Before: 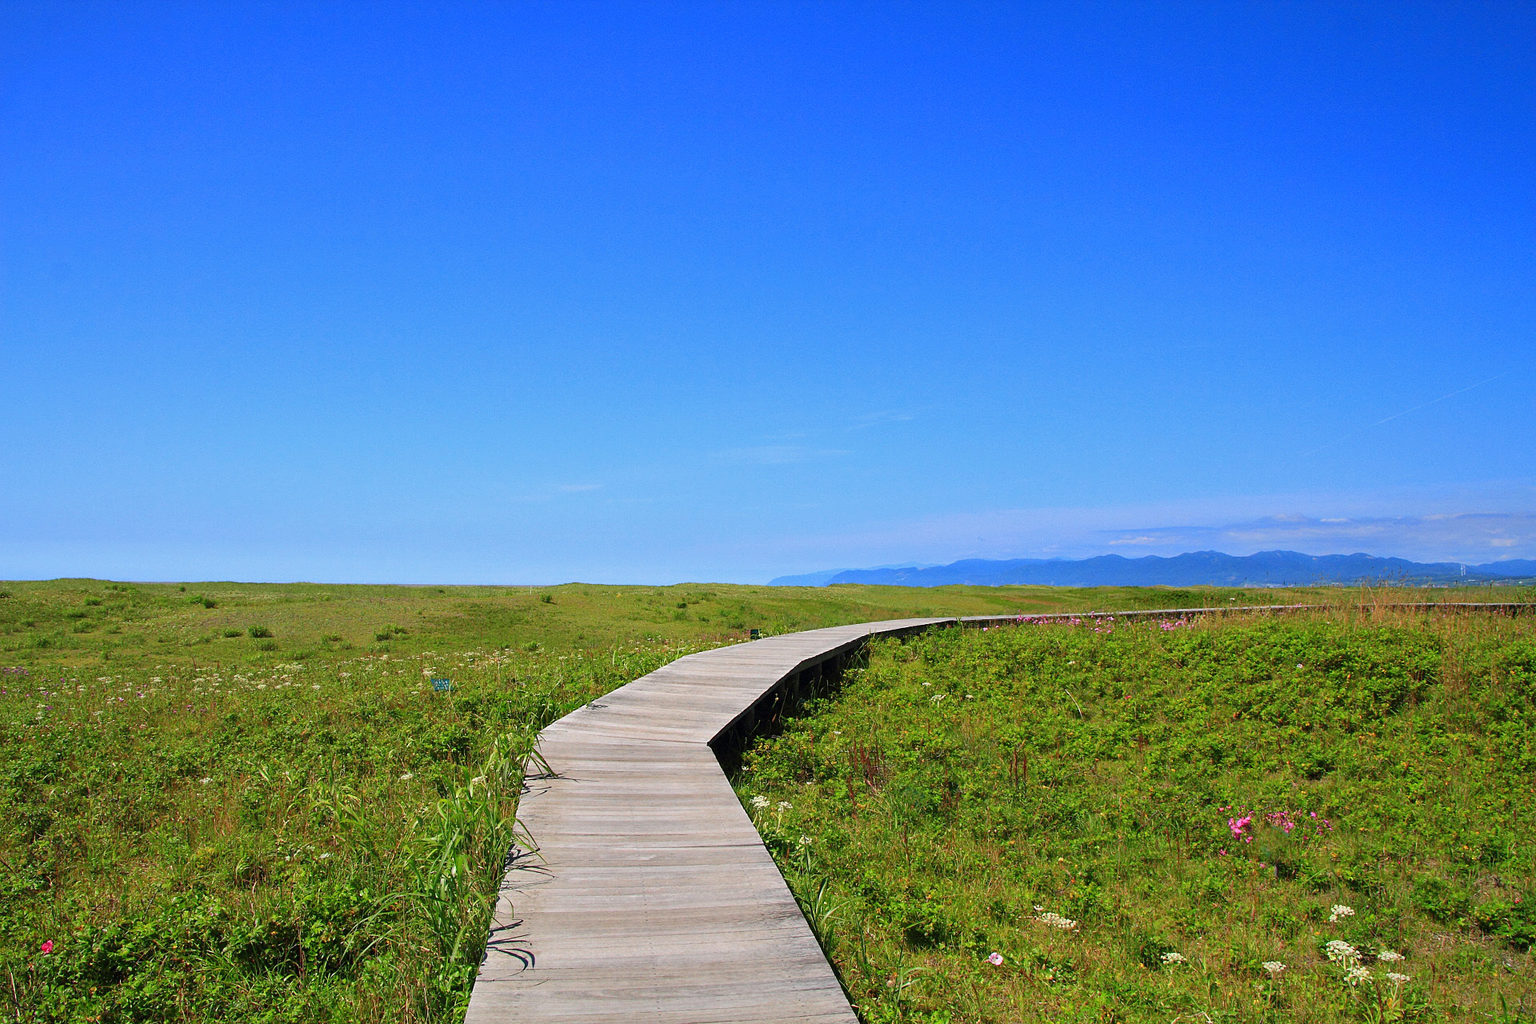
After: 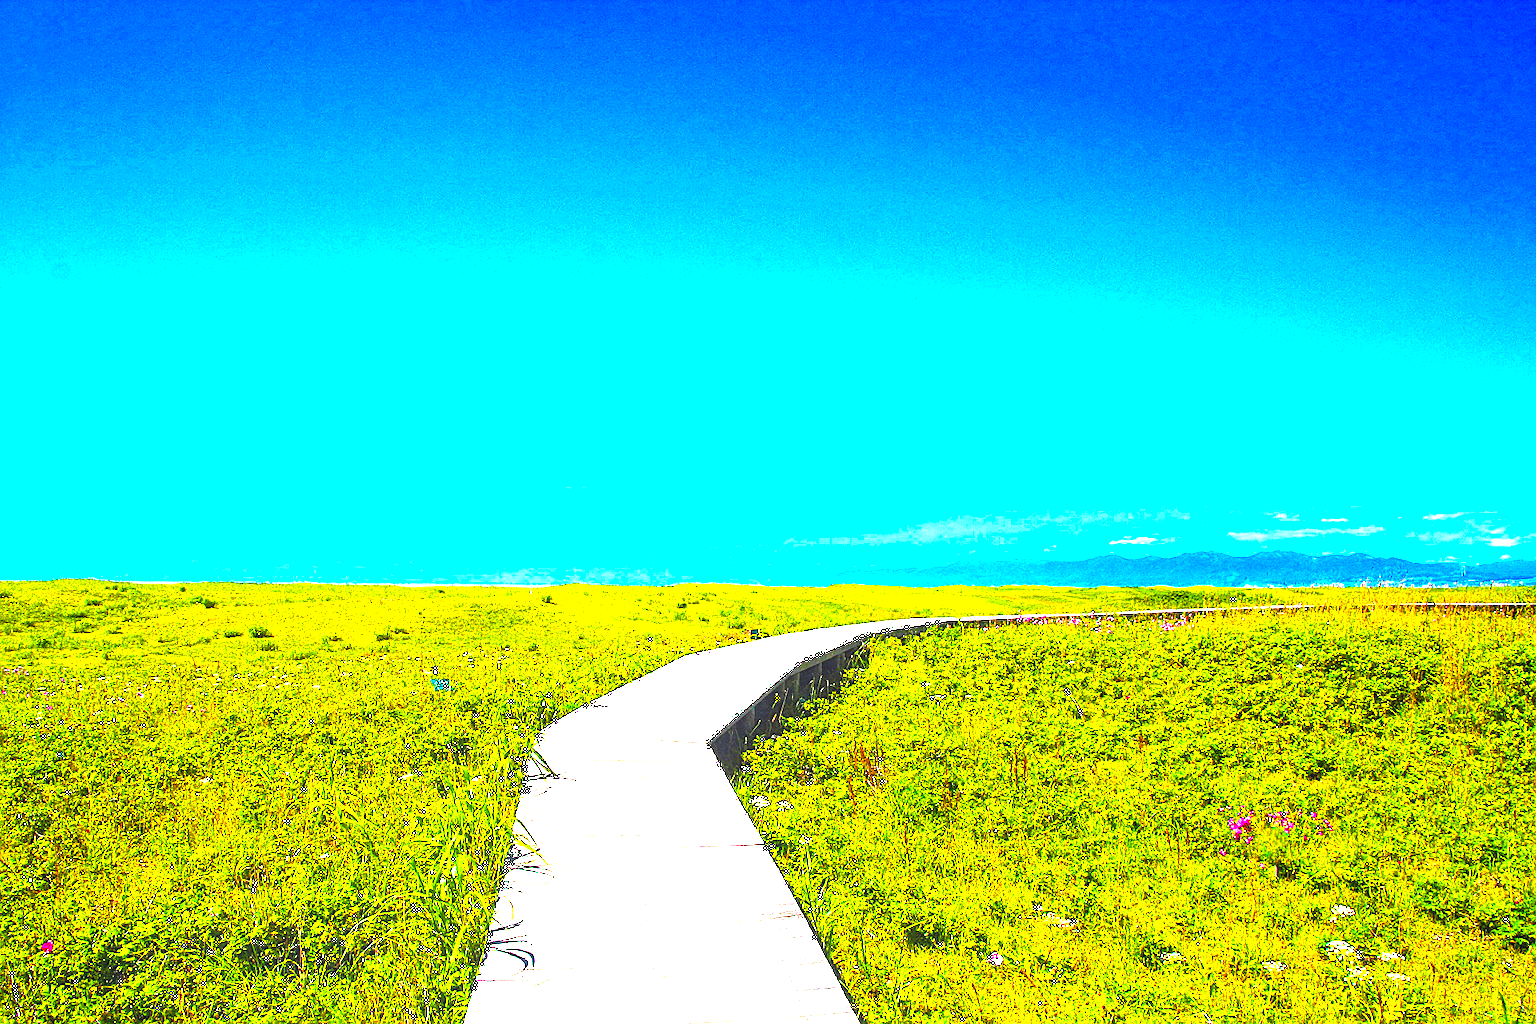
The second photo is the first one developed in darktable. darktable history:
local contrast: on, module defaults
sharpen: on, module defaults
color balance rgb: linear chroma grading › shadows -8.696%, linear chroma grading › global chroma 9.831%, perceptual saturation grading › global saturation 40.29%, perceptual saturation grading › highlights -25.445%, perceptual saturation grading › mid-tones 35.18%, perceptual saturation grading › shadows 36%, perceptual brilliance grading › global brilliance 34.457%, perceptual brilliance grading › highlights 49.92%, perceptual brilliance grading › mid-tones 59.862%, perceptual brilliance grading › shadows 34.147%, global vibrance 50.476%
